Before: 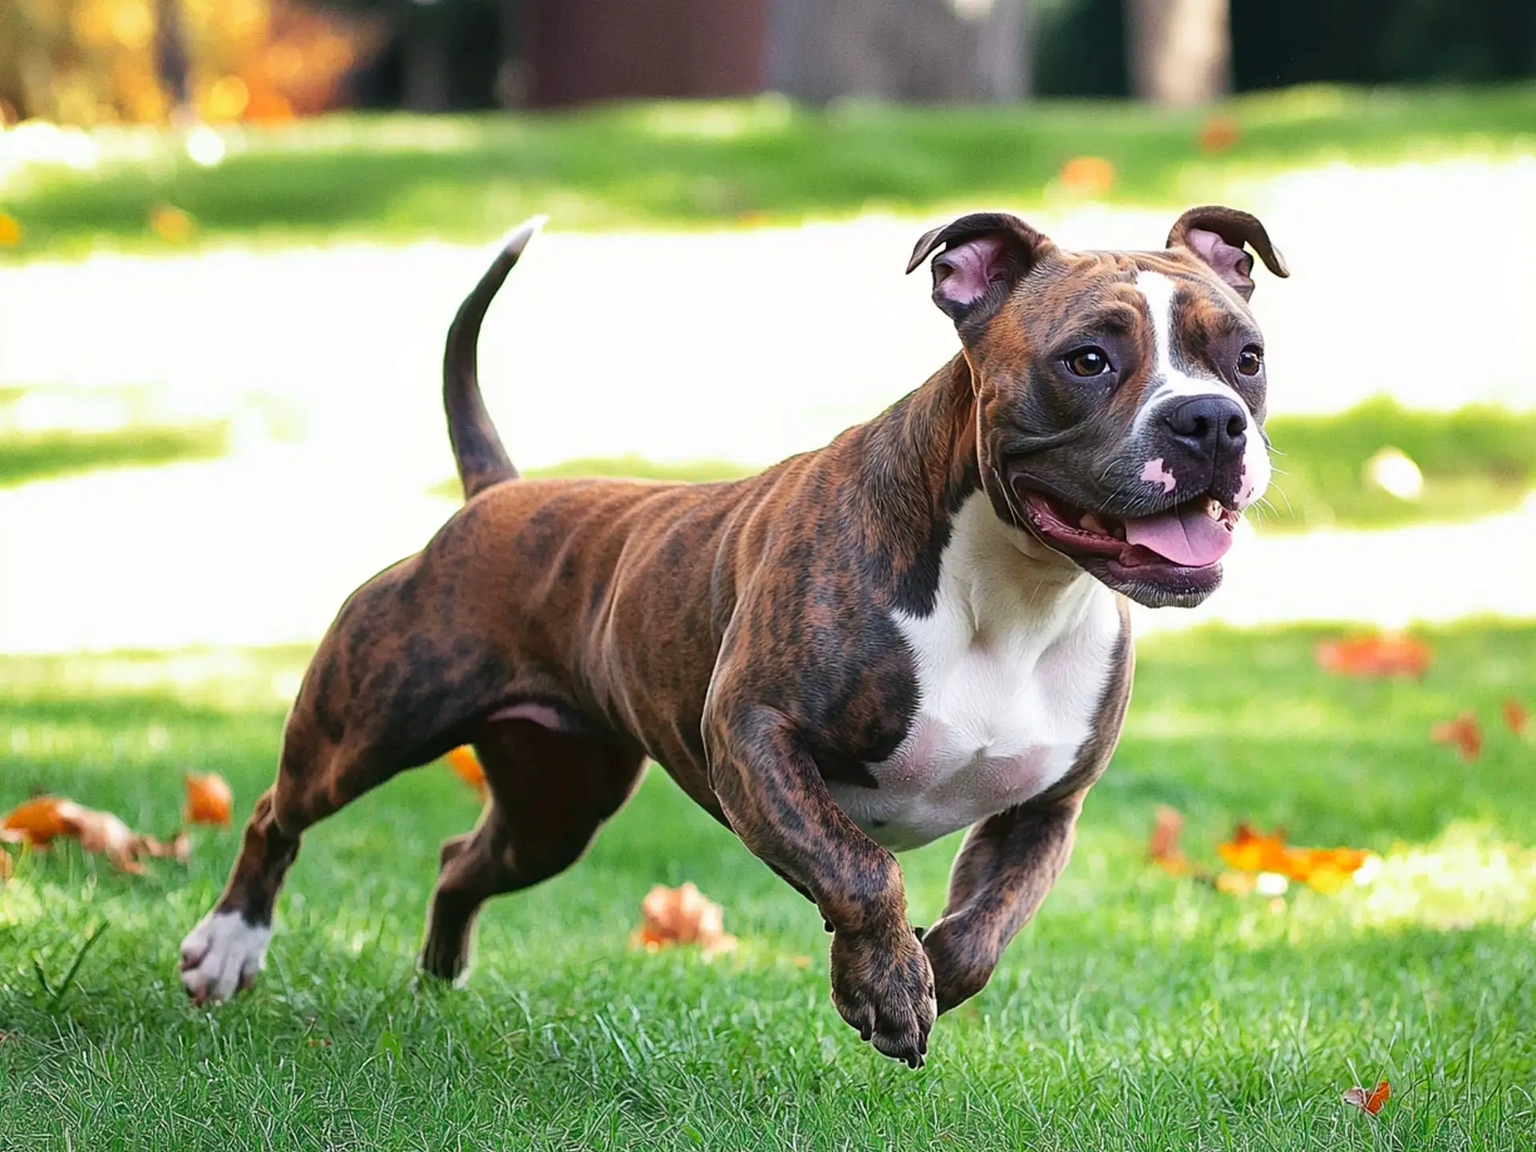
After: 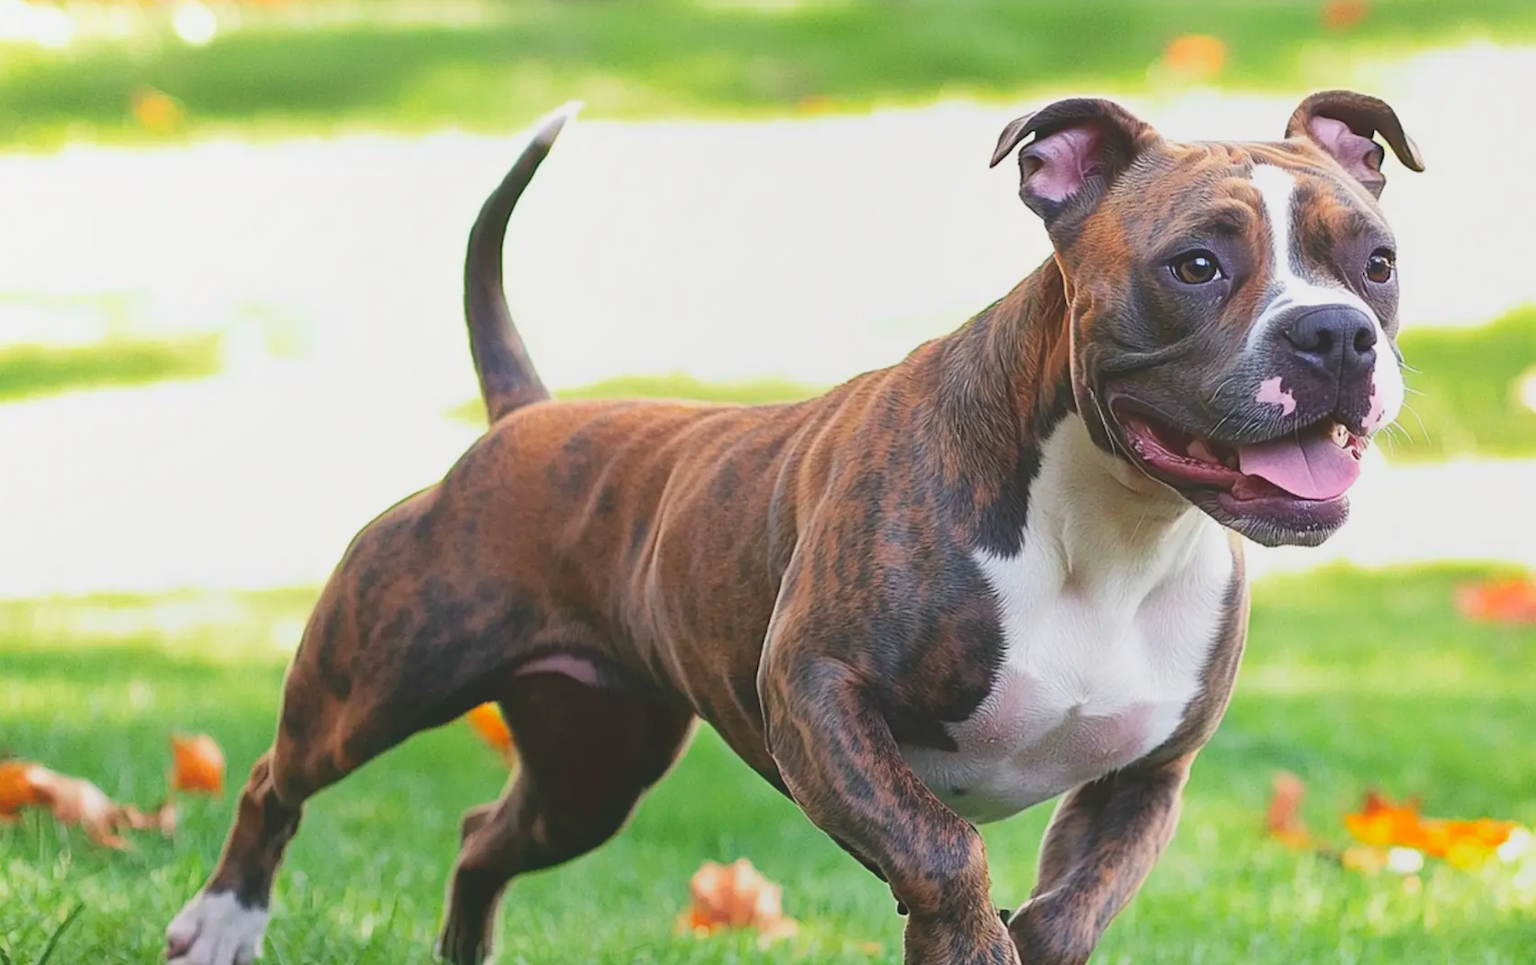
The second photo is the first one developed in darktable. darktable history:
crop and rotate: left 2.283%, top 10.998%, right 9.636%, bottom 15.141%
local contrast: detail 71%
